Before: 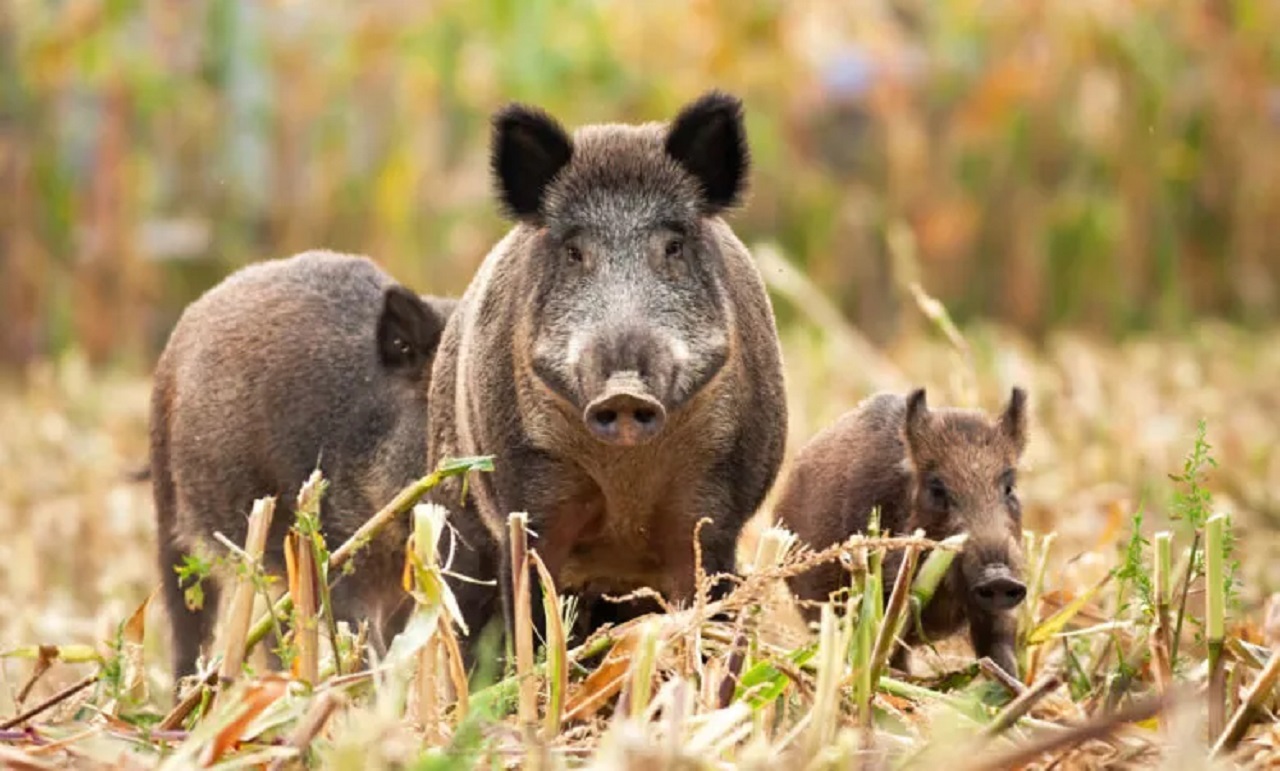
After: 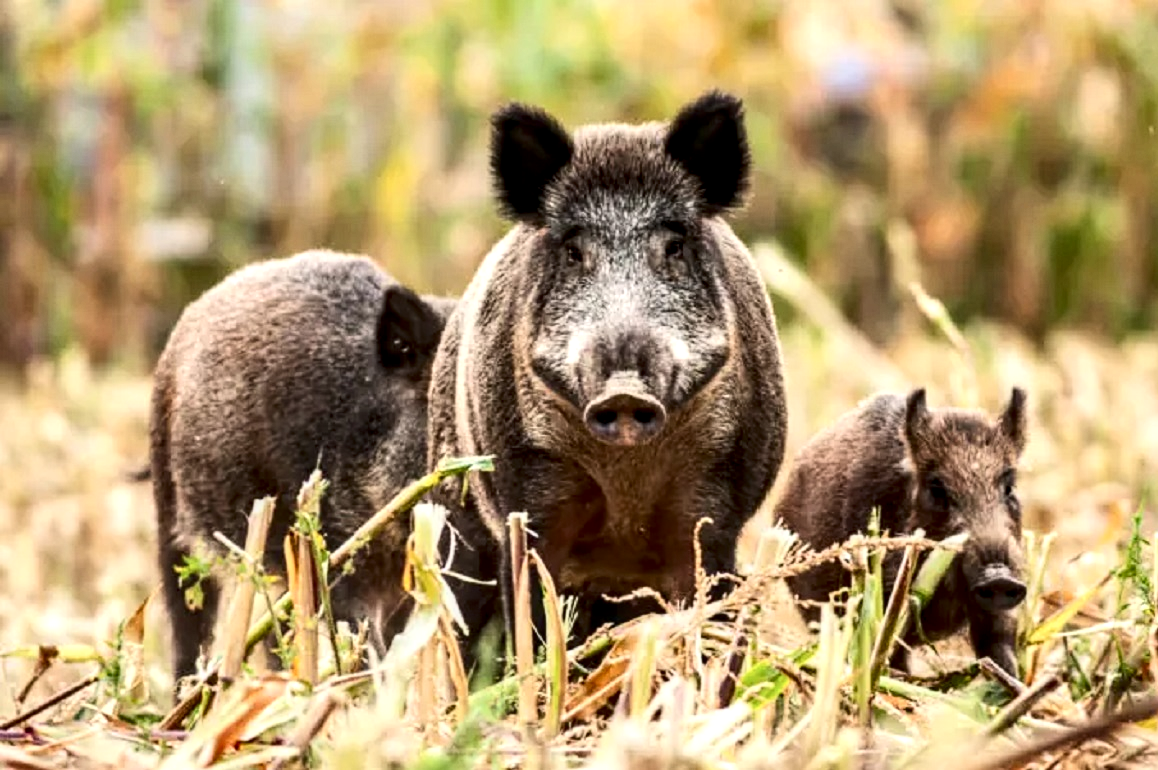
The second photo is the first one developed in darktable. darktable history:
crop: right 9.509%, bottom 0.031%
local contrast: detail 150%
contrast brightness saturation: contrast 0.28
shadows and highlights: shadows 30.86, highlights 0, soften with gaussian
